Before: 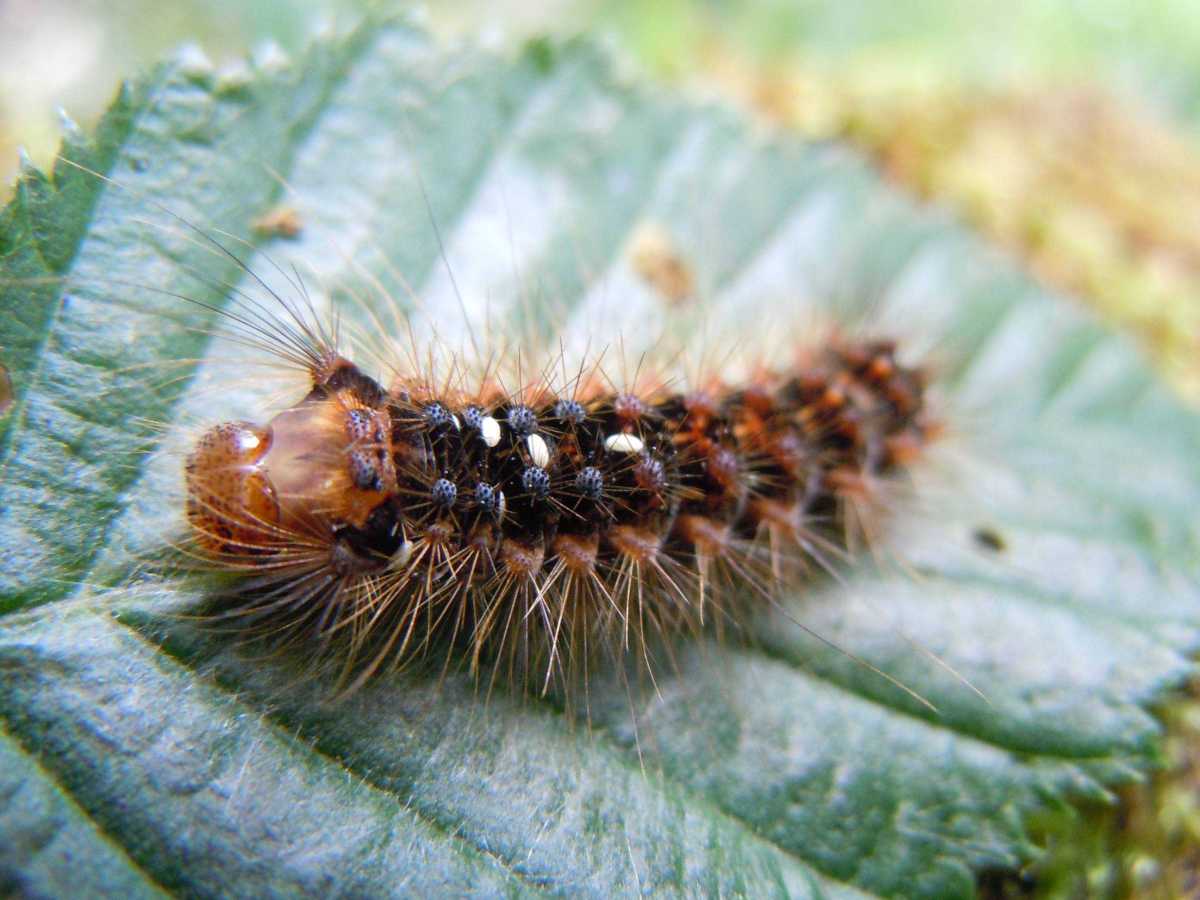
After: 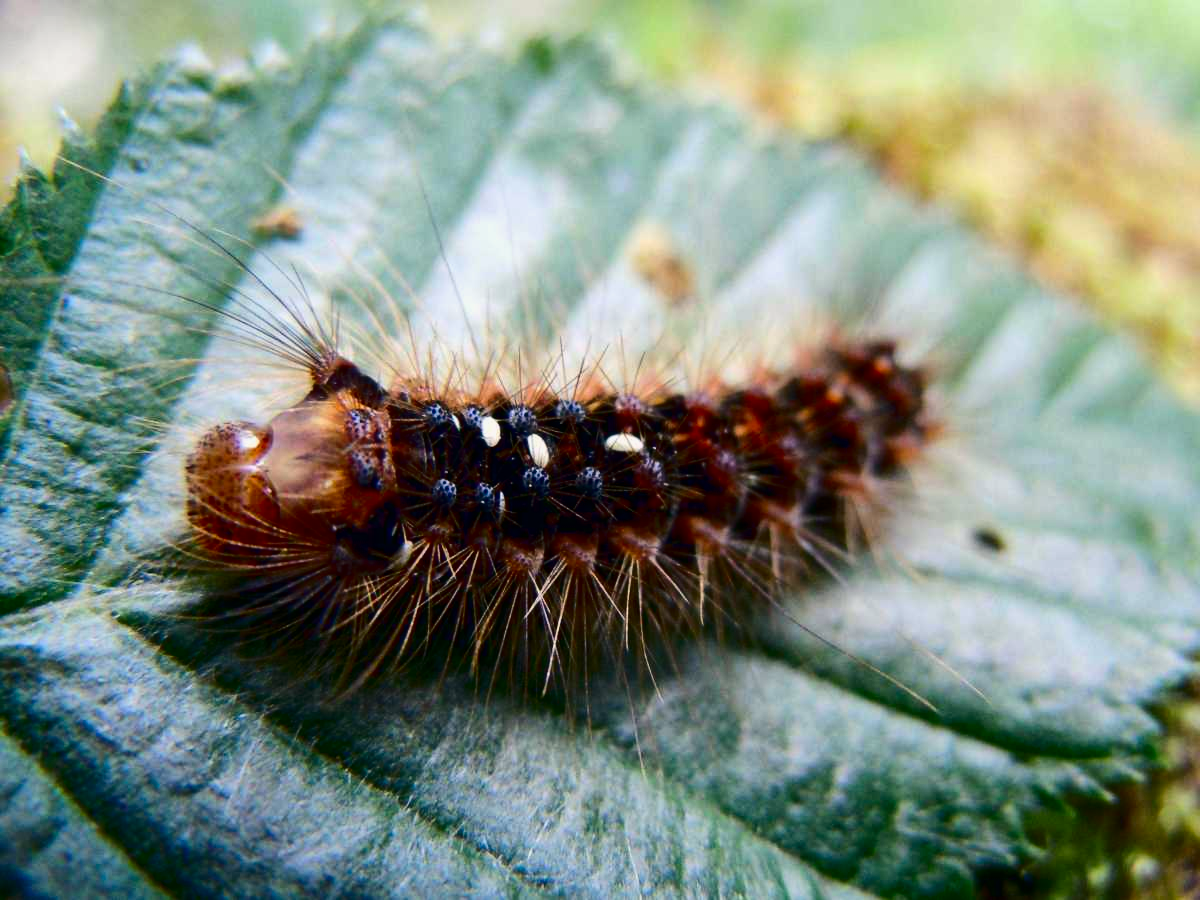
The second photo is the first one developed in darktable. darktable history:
contrast brightness saturation: contrast 0.242, brightness -0.227, saturation 0.148
color correction: highlights a* 0.413, highlights b* 2.68, shadows a* -1.46, shadows b* -4.22
shadows and highlights: shadows -20.3, white point adjustment -2.01, highlights -35.2
